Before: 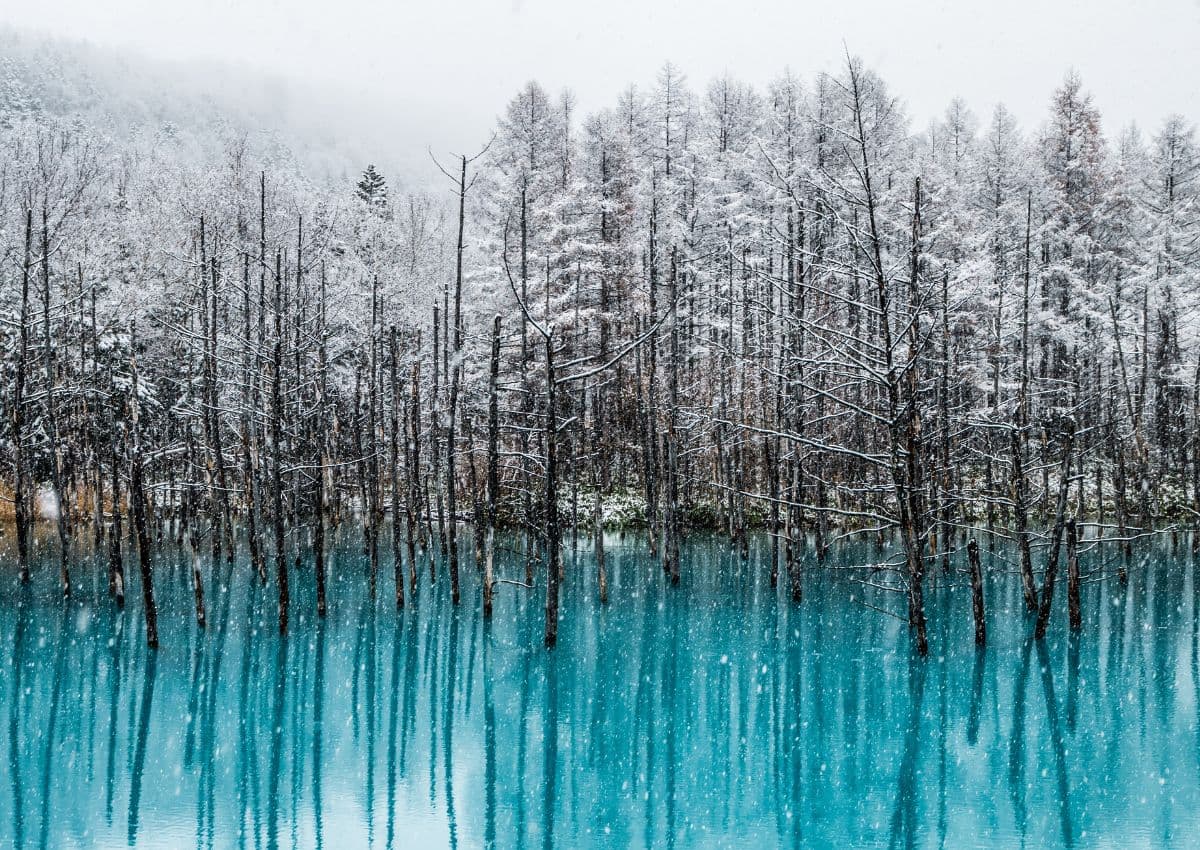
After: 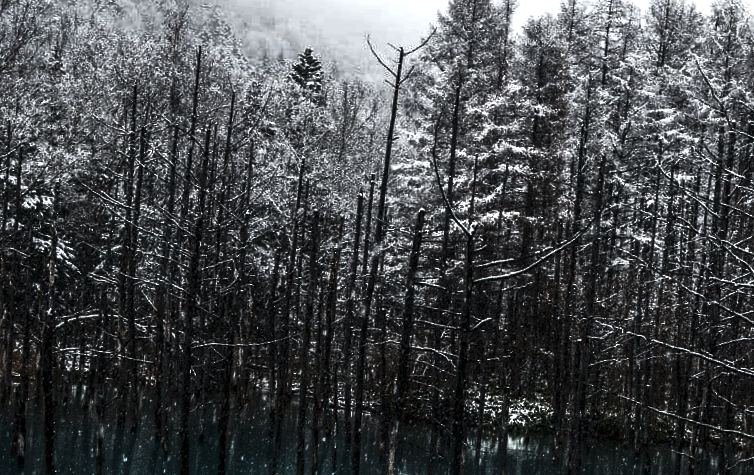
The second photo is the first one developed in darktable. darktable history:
crop and rotate: angle -4.99°, left 2.122%, top 6.945%, right 27.566%, bottom 30.519%
exposure: black level correction 0.001, exposure 0.3 EV, compensate highlight preservation false
tone curve: curves: ch0 [(0, 0) (0.765, 0.349) (1, 1)], color space Lab, linked channels, preserve colors none
